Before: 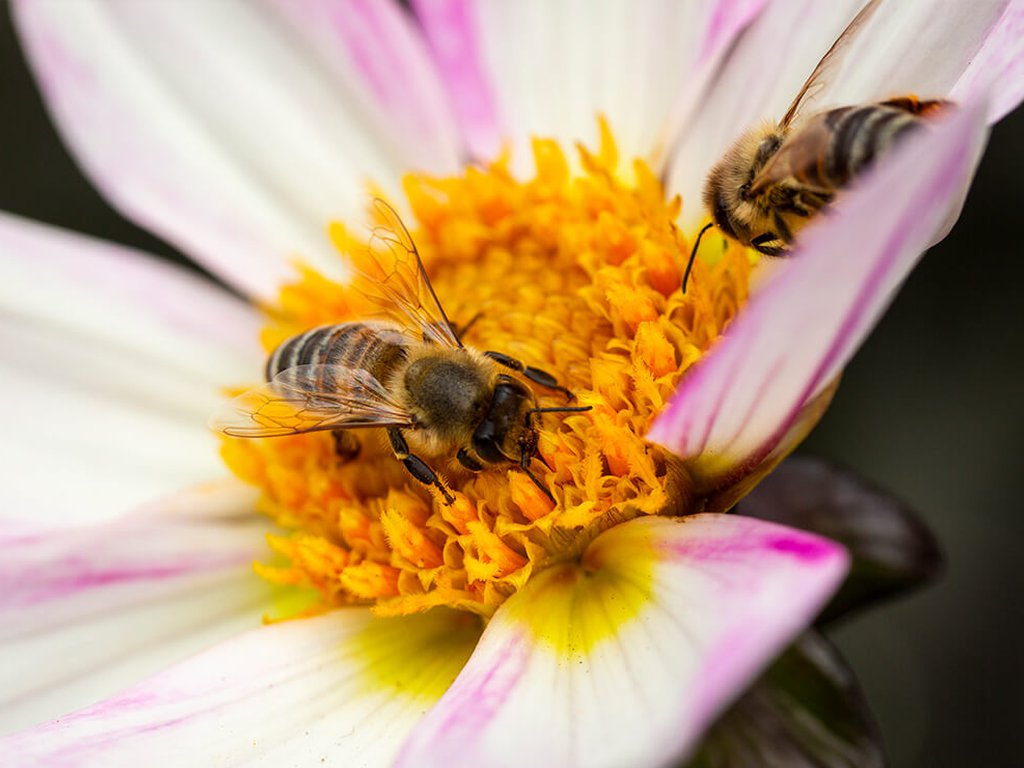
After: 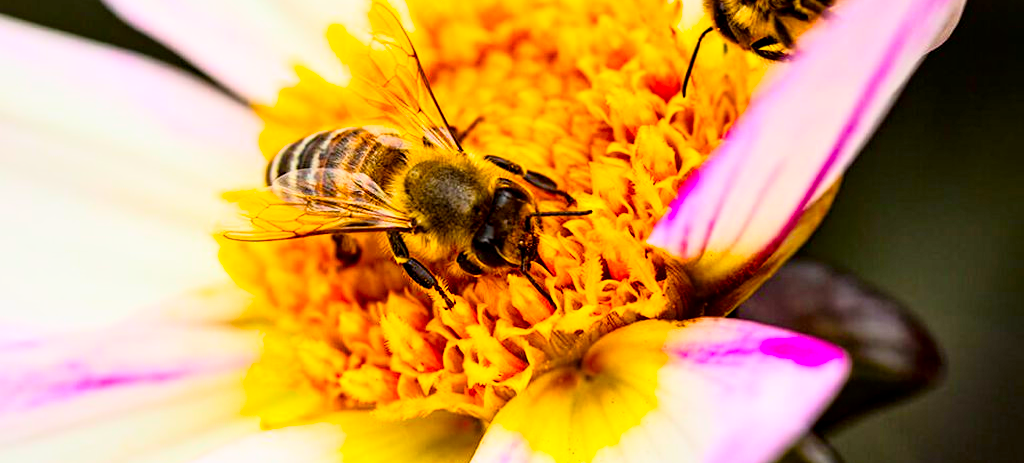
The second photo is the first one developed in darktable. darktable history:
exposure: exposure 0.021 EV, compensate exposure bias true, compensate highlight preservation false
crop and rotate: top 25.643%, bottom 13.988%
color zones: curves: ch1 [(0, 0.469) (0.001, 0.469) (0.12, 0.446) (0.248, 0.469) (0.5, 0.5) (0.748, 0.5) (0.999, 0.469) (1, 0.469)]
base curve: curves: ch0 [(0, 0) (0.012, 0.01) (0.073, 0.168) (0.31, 0.711) (0.645, 0.957) (1, 1)]
color balance rgb: linear chroma grading › global chroma 15.367%, perceptual saturation grading › global saturation 36.865%, hue shift -1.77°, contrast -20.839%
contrast equalizer: y [[0.5, 0.501, 0.525, 0.597, 0.58, 0.514], [0.5 ×6], [0.5 ×6], [0 ×6], [0 ×6]]
contrast brightness saturation: brightness -0.196, saturation 0.084
